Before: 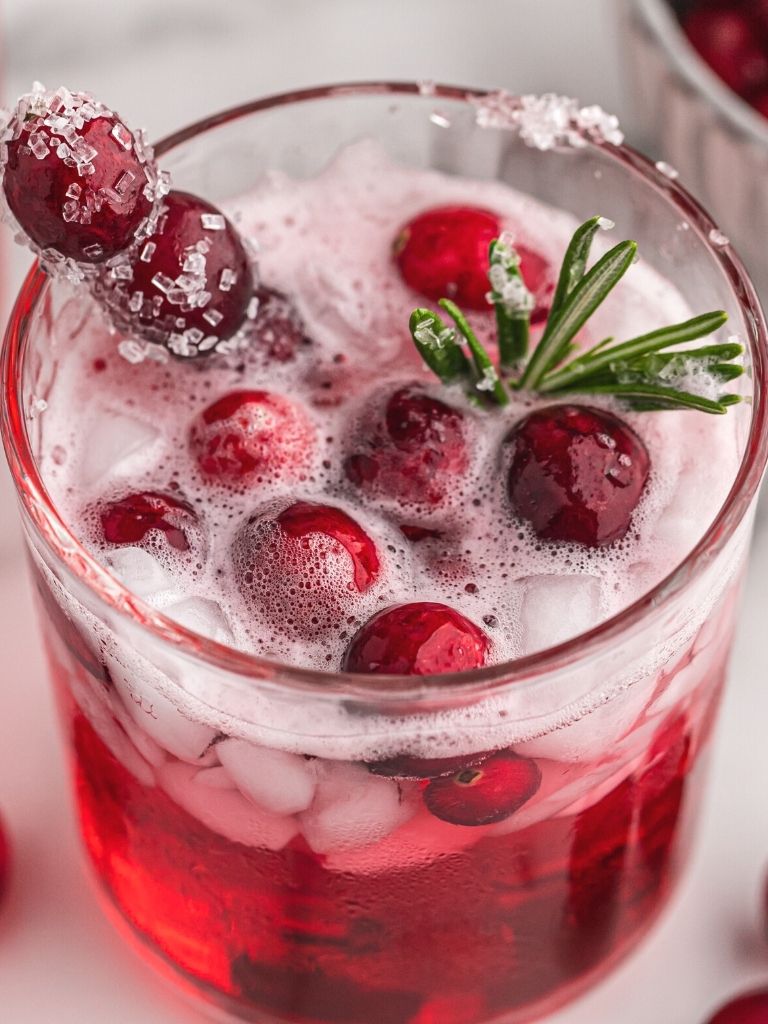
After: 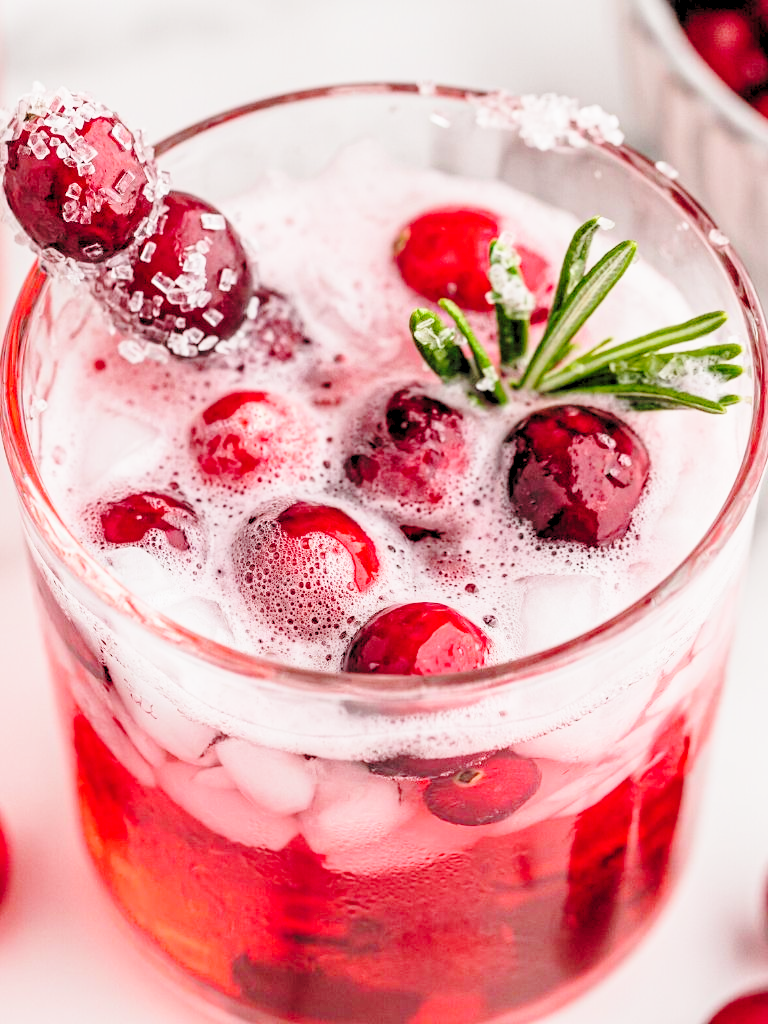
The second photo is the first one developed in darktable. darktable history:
base curve: curves: ch0 [(0, 0) (0.032, 0.037) (0.105, 0.228) (0.435, 0.76) (0.856, 0.983) (1, 1)], preserve colors none
rgb levels: preserve colors sum RGB, levels [[0.038, 0.433, 0.934], [0, 0.5, 1], [0, 0.5, 1]]
